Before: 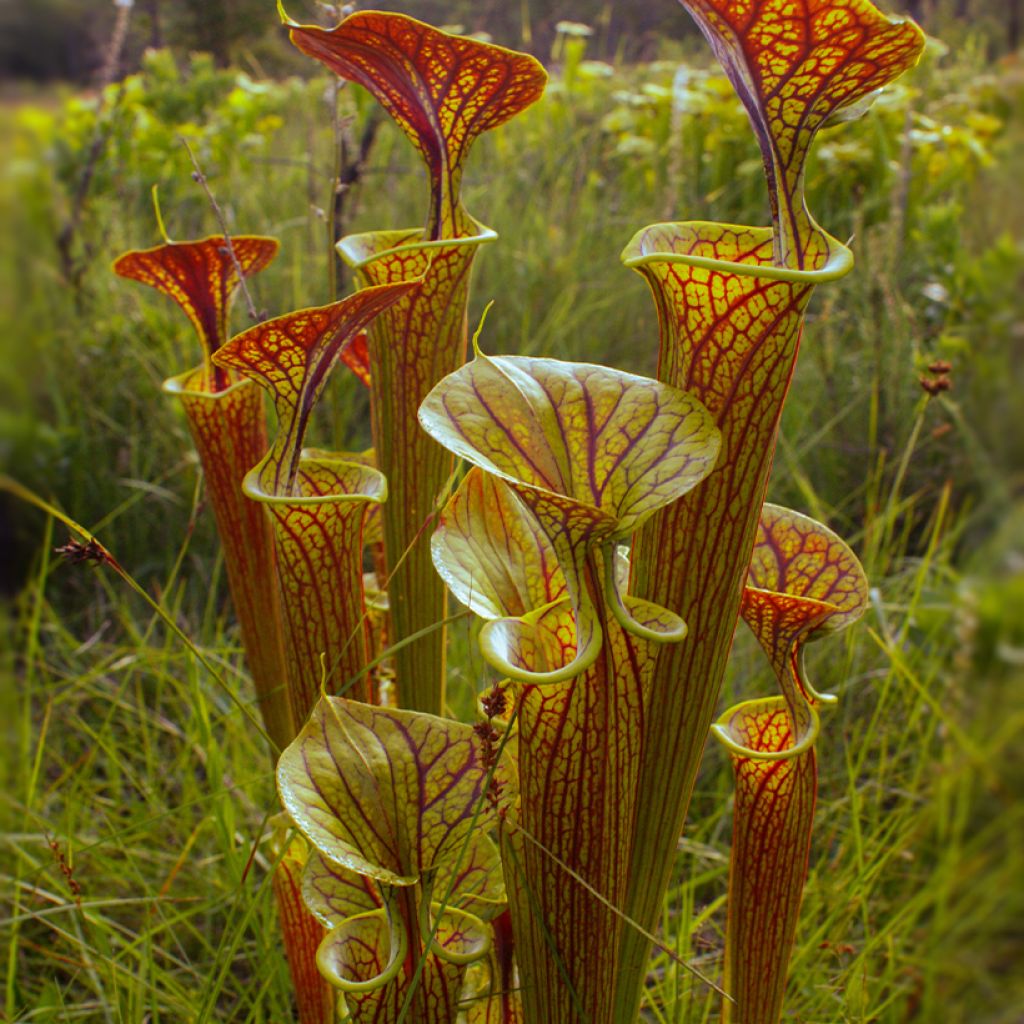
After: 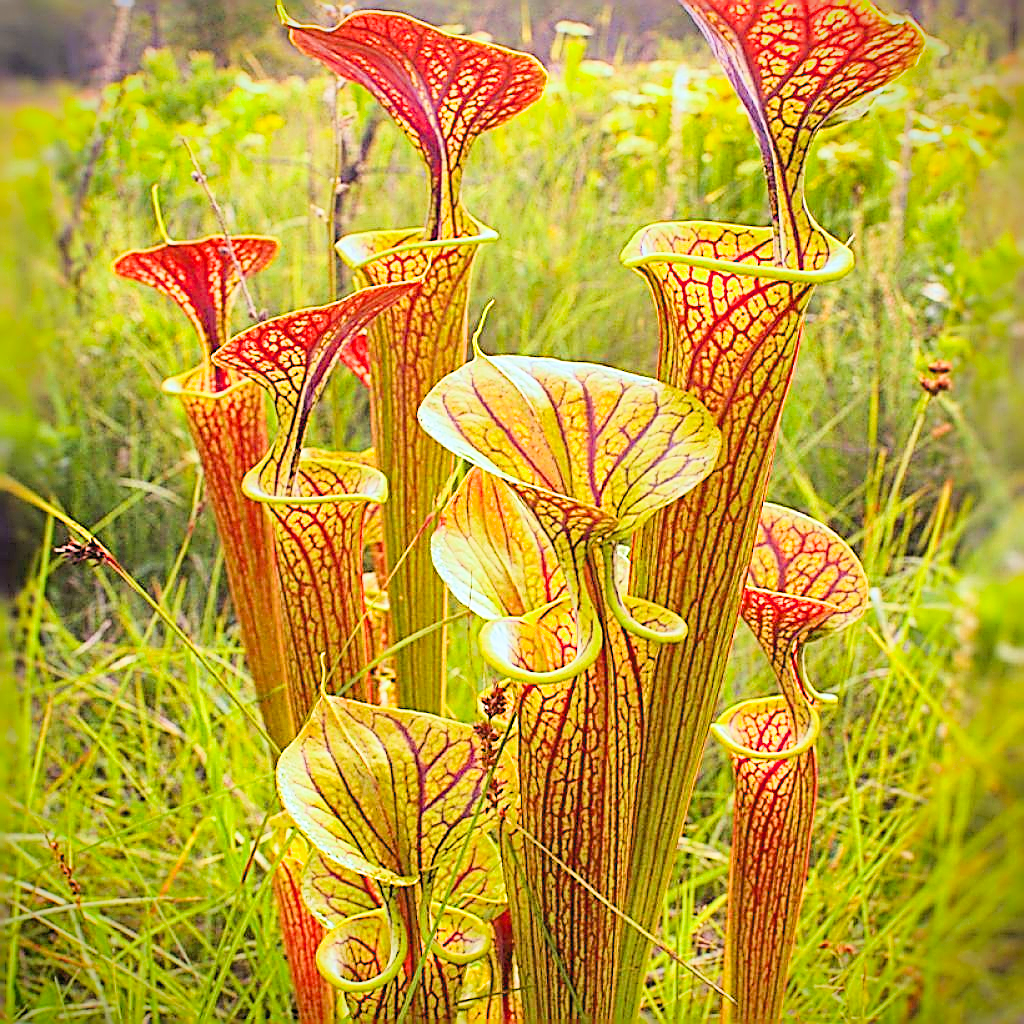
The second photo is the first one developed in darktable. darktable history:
sharpen: amount 1.866
tone equalizer: edges refinement/feathering 500, mask exposure compensation -1.57 EV, preserve details no
vignetting: fall-off start 91.14%, saturation 0.002
filmic rgb: black relative exposure -7.19 EV, white relative exposure 5.37 EV, hardness 3.03
exposure: exposure 2.209 EV, compensate highlight preservation false
shadows and highlights: on, module defaults
contrast brightness saturation: contrast 0.197, brightness 0.15, saturation 0.137
